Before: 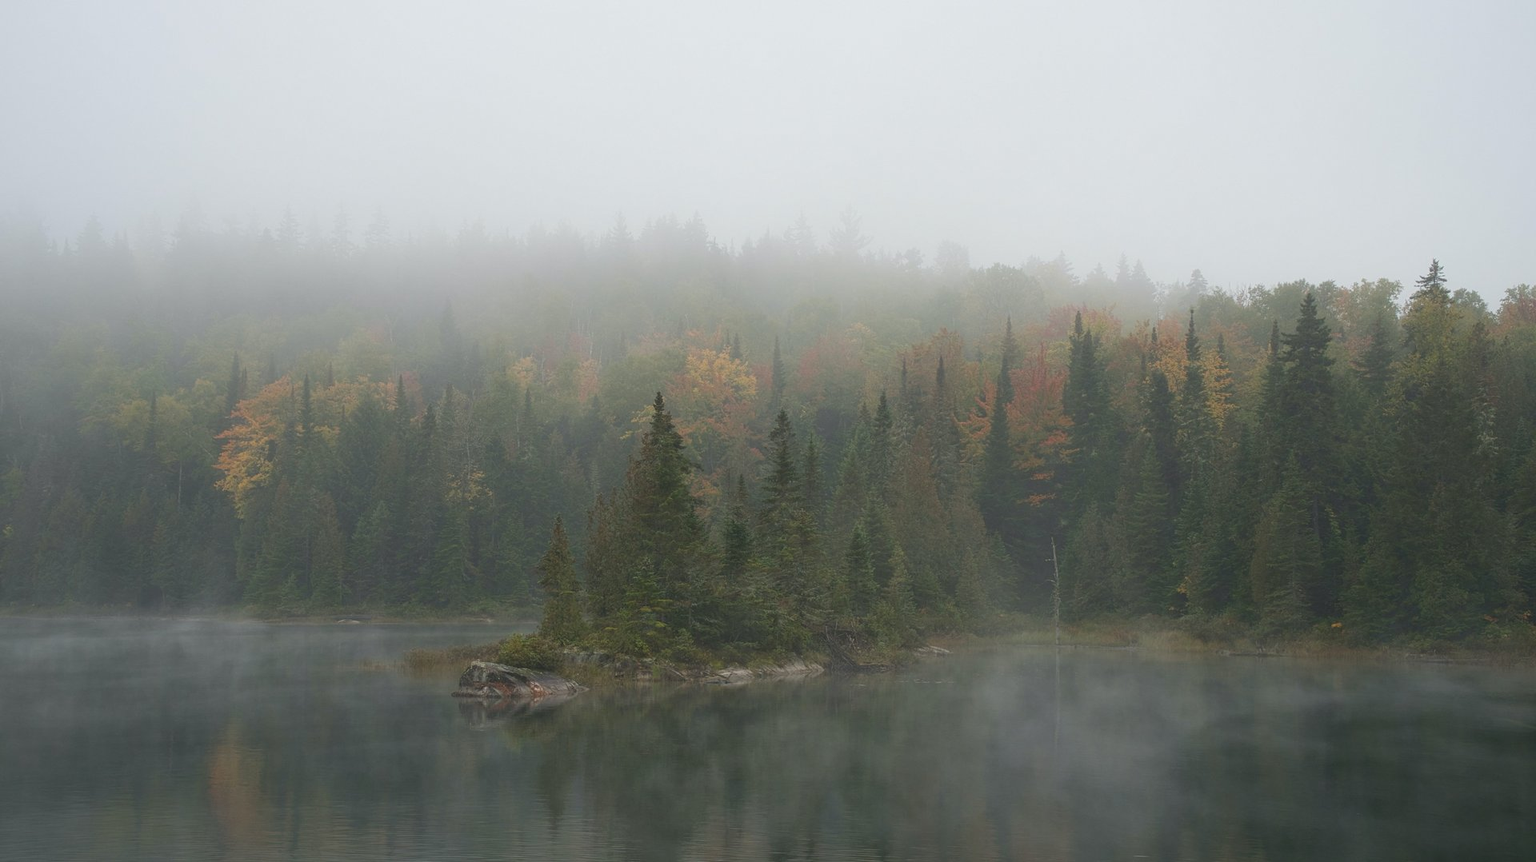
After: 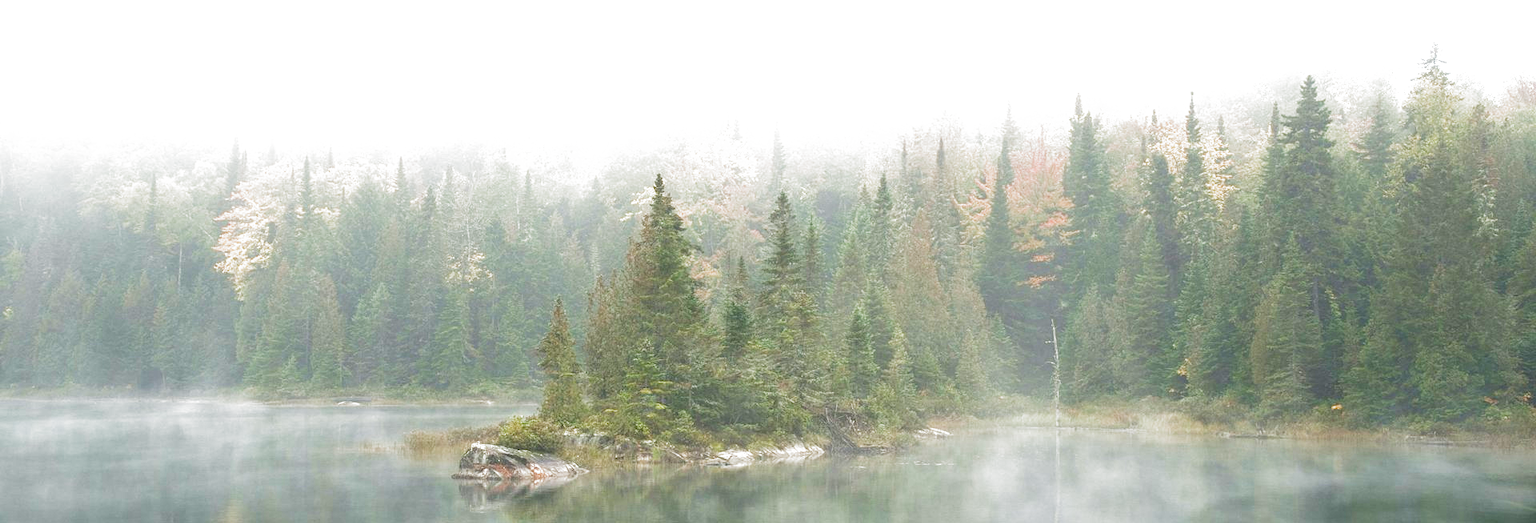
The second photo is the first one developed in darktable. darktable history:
exposure: black level correction 0, exposure 1.9 EV, compensate highlight preservation false
filmic rgb: black relative exposure -8.2 EV, white relative exposure 2.2 EV, threshold 3 EV, hardness 7.11, latitude 75%, contrast 1.325, highlights saturation mix -2%, shadows ↔ highlights balance 30%, preserve chrominance no, color science v5 (2021), contrast in shadows safe, contrast in highlights safe, enable highlight reconstruction true
crop and rotate: top 25.357%, bottom 13.942%
